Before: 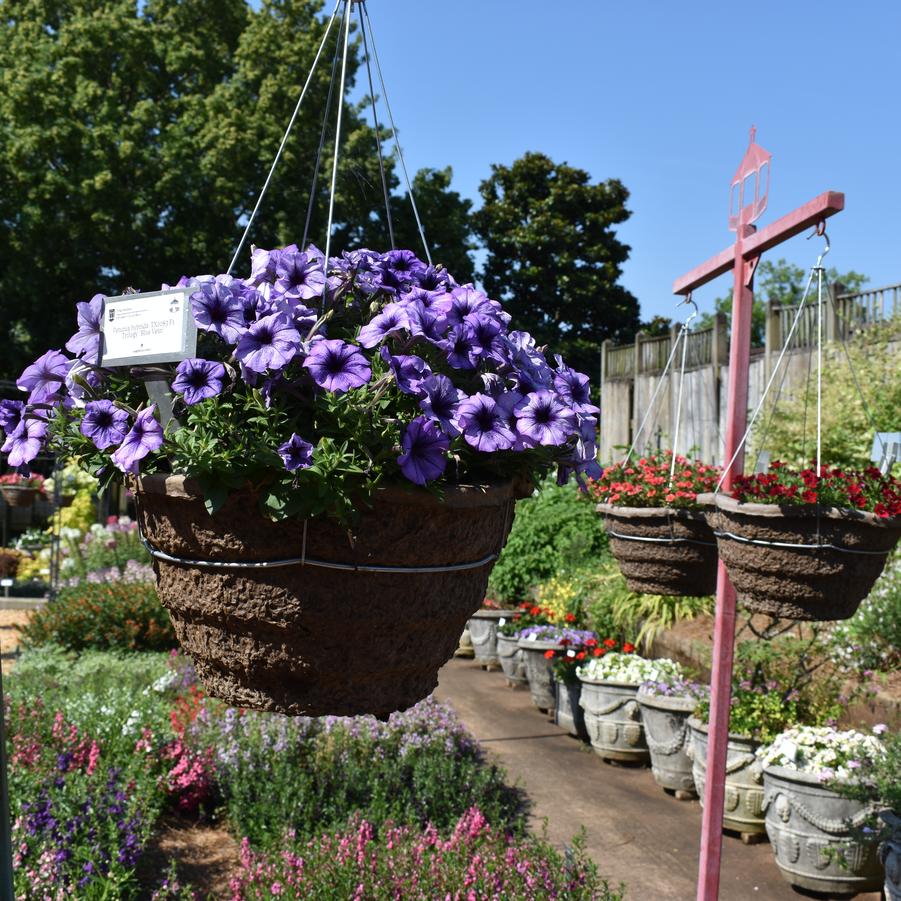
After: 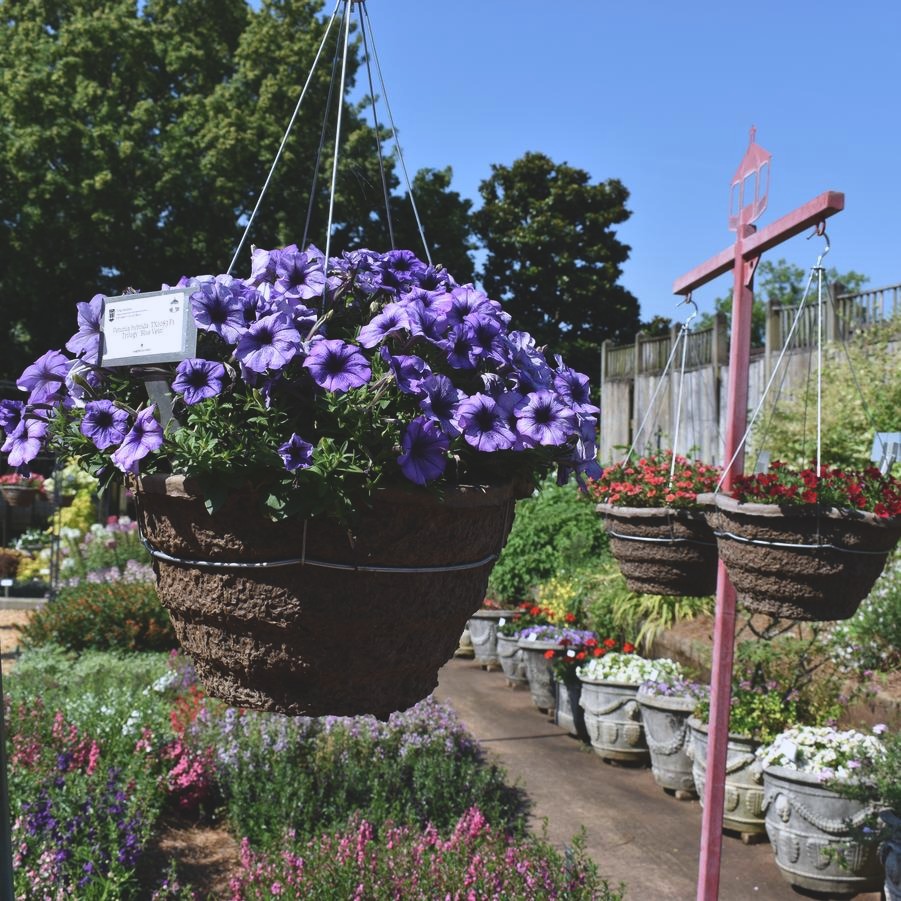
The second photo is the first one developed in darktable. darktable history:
exposure: black level correction -0.014, exposure -0.193 EV, compensate highlight preservation false
white balance: red 0.984, blue 1.059
